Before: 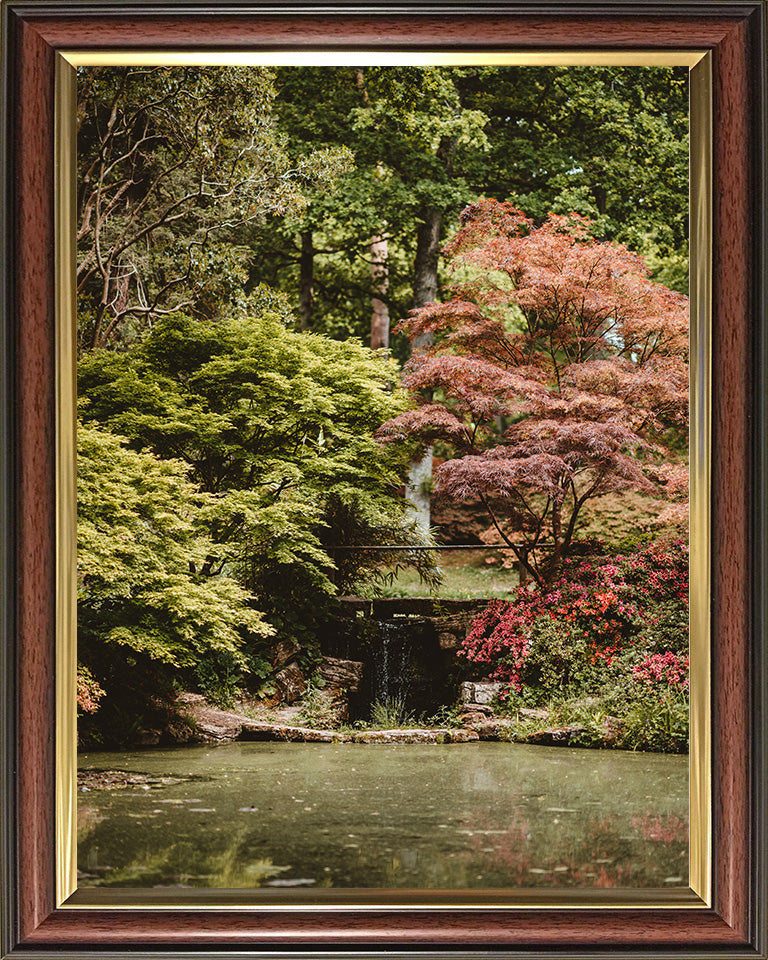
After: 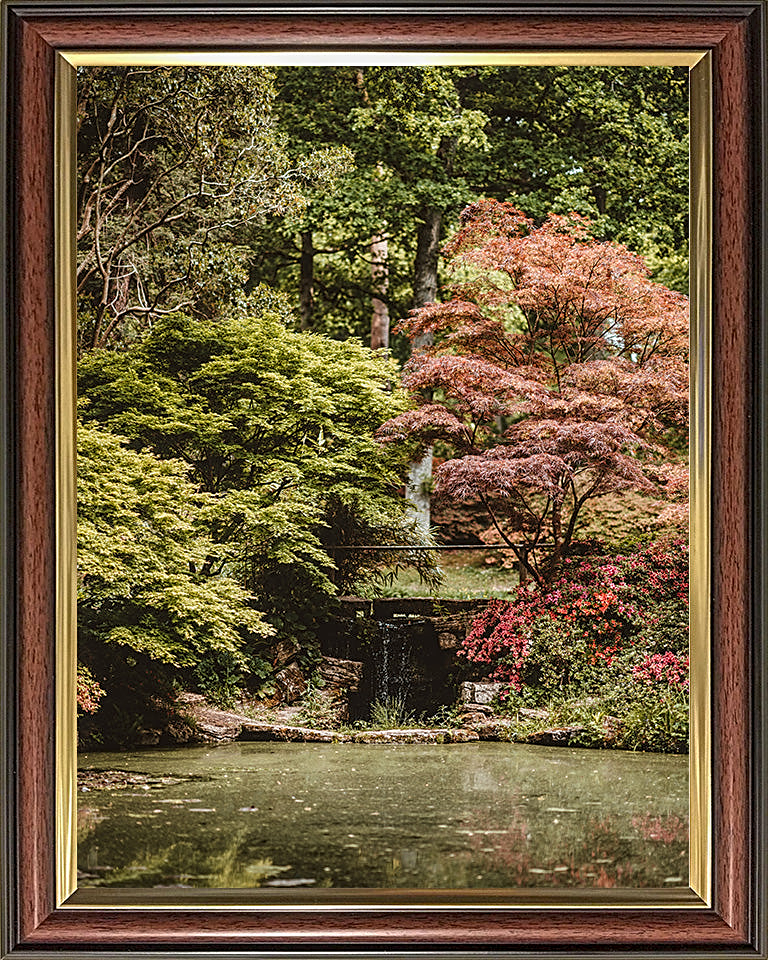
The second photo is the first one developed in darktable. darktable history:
sharpen: amount 0.588
local contrast: on, module defaults
